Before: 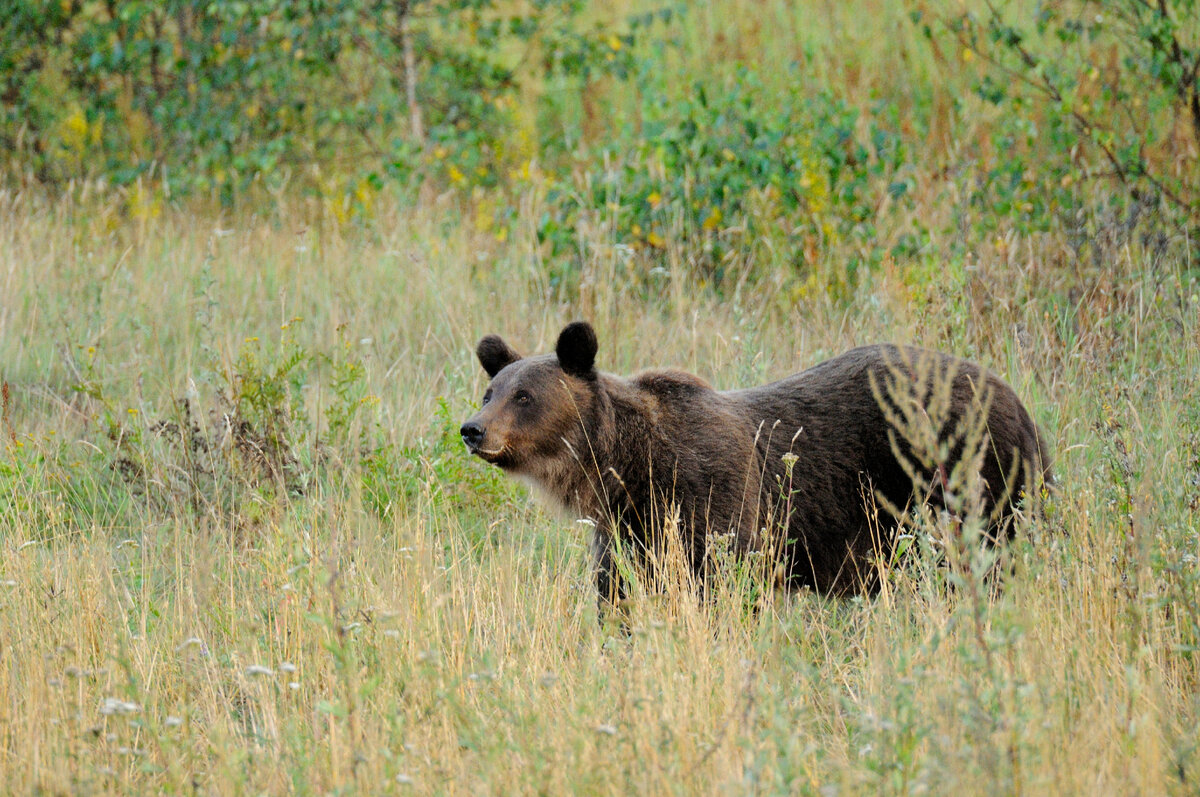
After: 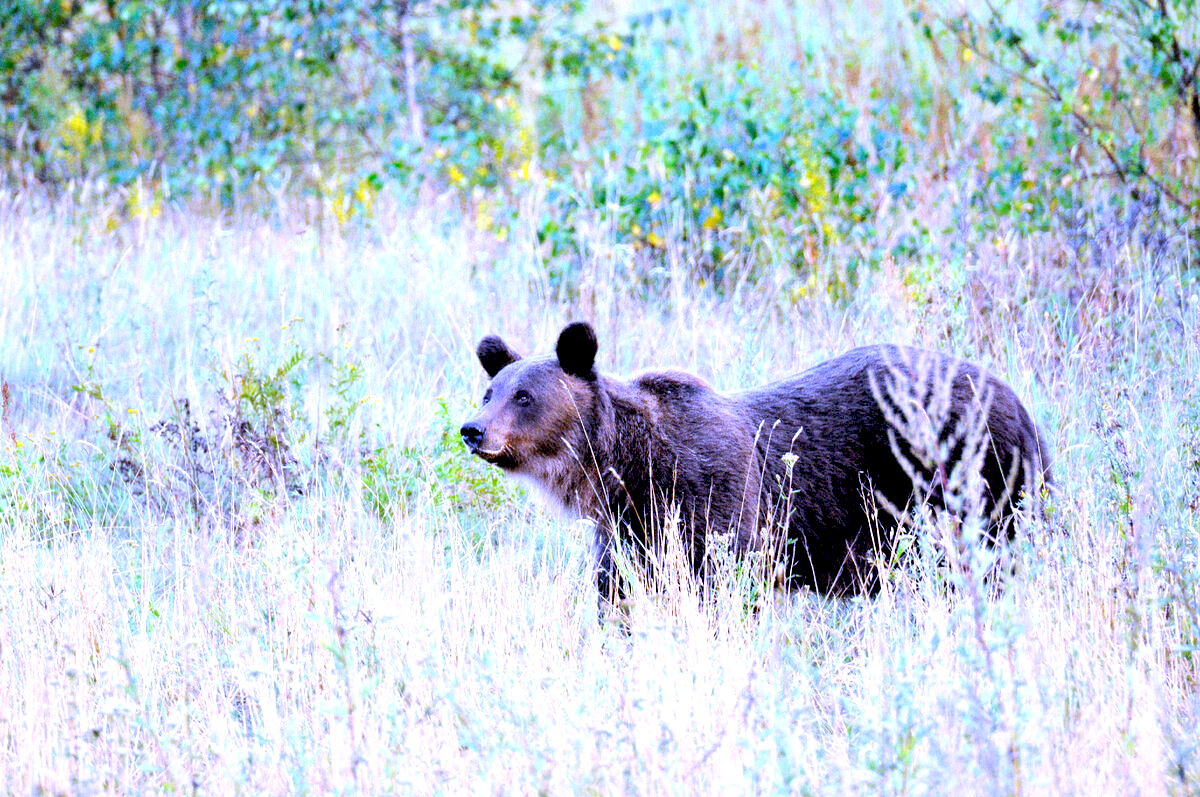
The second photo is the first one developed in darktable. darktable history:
exposure: black level correction 0.011, exposure 1.088 EV, compensate exposure bias true, compensate highlight preservation false
color calibration: illuminant as shot in camera, x 0.37, y 0.382, temperature 4313.32 K
white balance: red 0.98, blue 1.61
